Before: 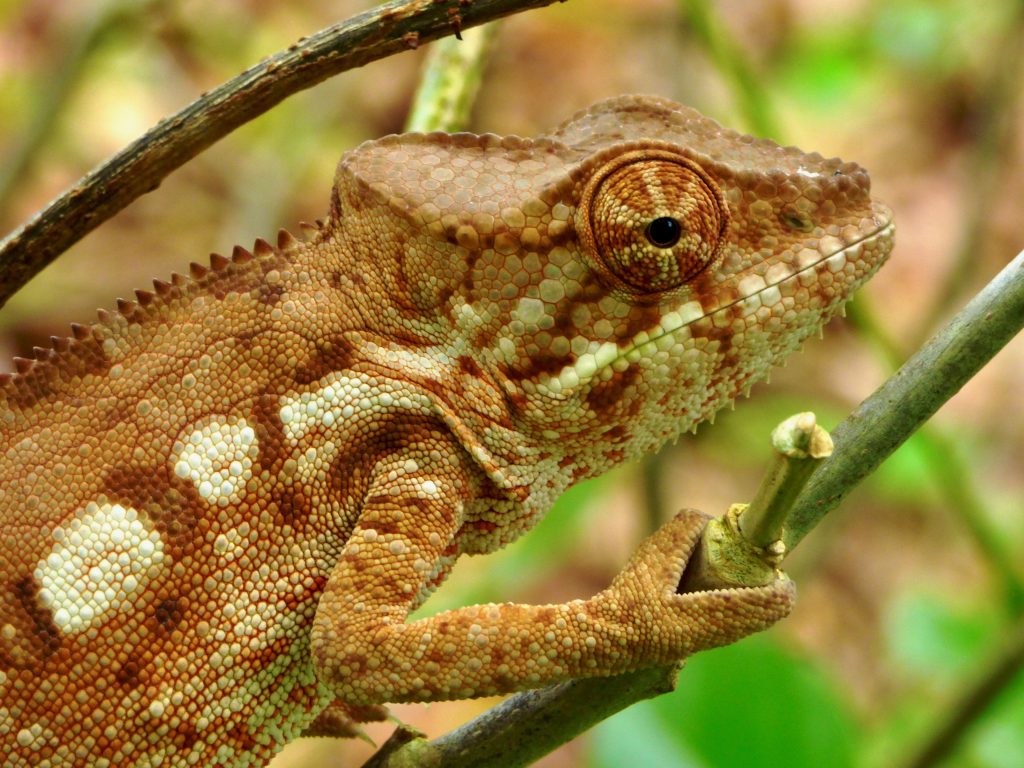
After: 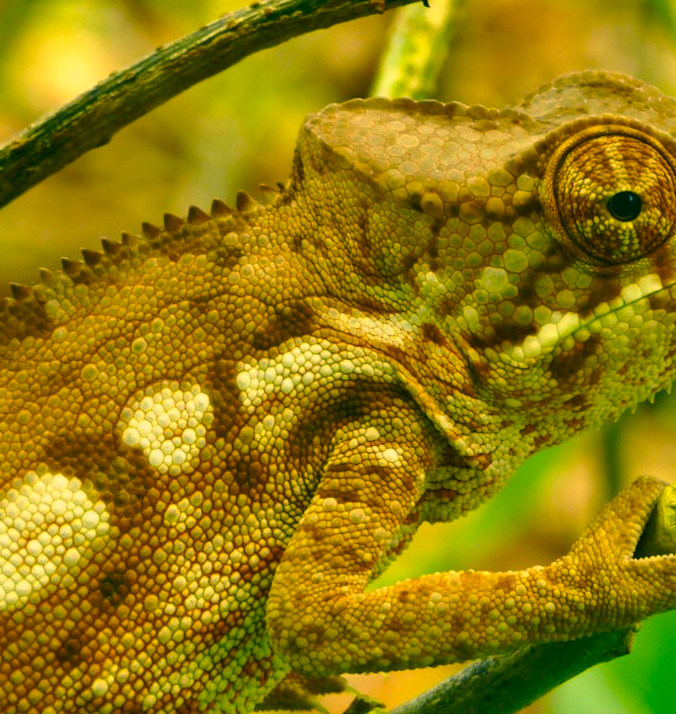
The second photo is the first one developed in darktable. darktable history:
crop and rotate: left 6.617%, right 26.717%
rotate and perspective: rotation 0.679°, lens shift (horizontal) 0.136, crop left 0.009, crop right 0.991, crop top 0.078, crop bottom 0.95
color balance rgb: shadows lift › chroma 2%, shadows lift › hue 219.6°, power › hue 313.2°, highlights gain › chroma 3%, highlights gain › hue 75.6°, global offset › luminance 0.5%, perceptual saturation grading › global saturation 15.33%, perceptual saturation grading › highlights -19.33%, perceptual saturation grading › shadows 20%, global vibrance 20%
color correction: highlights a* 5.62, highlights b* 33.57, shadows a* -25.86, shadows b* 4.02
